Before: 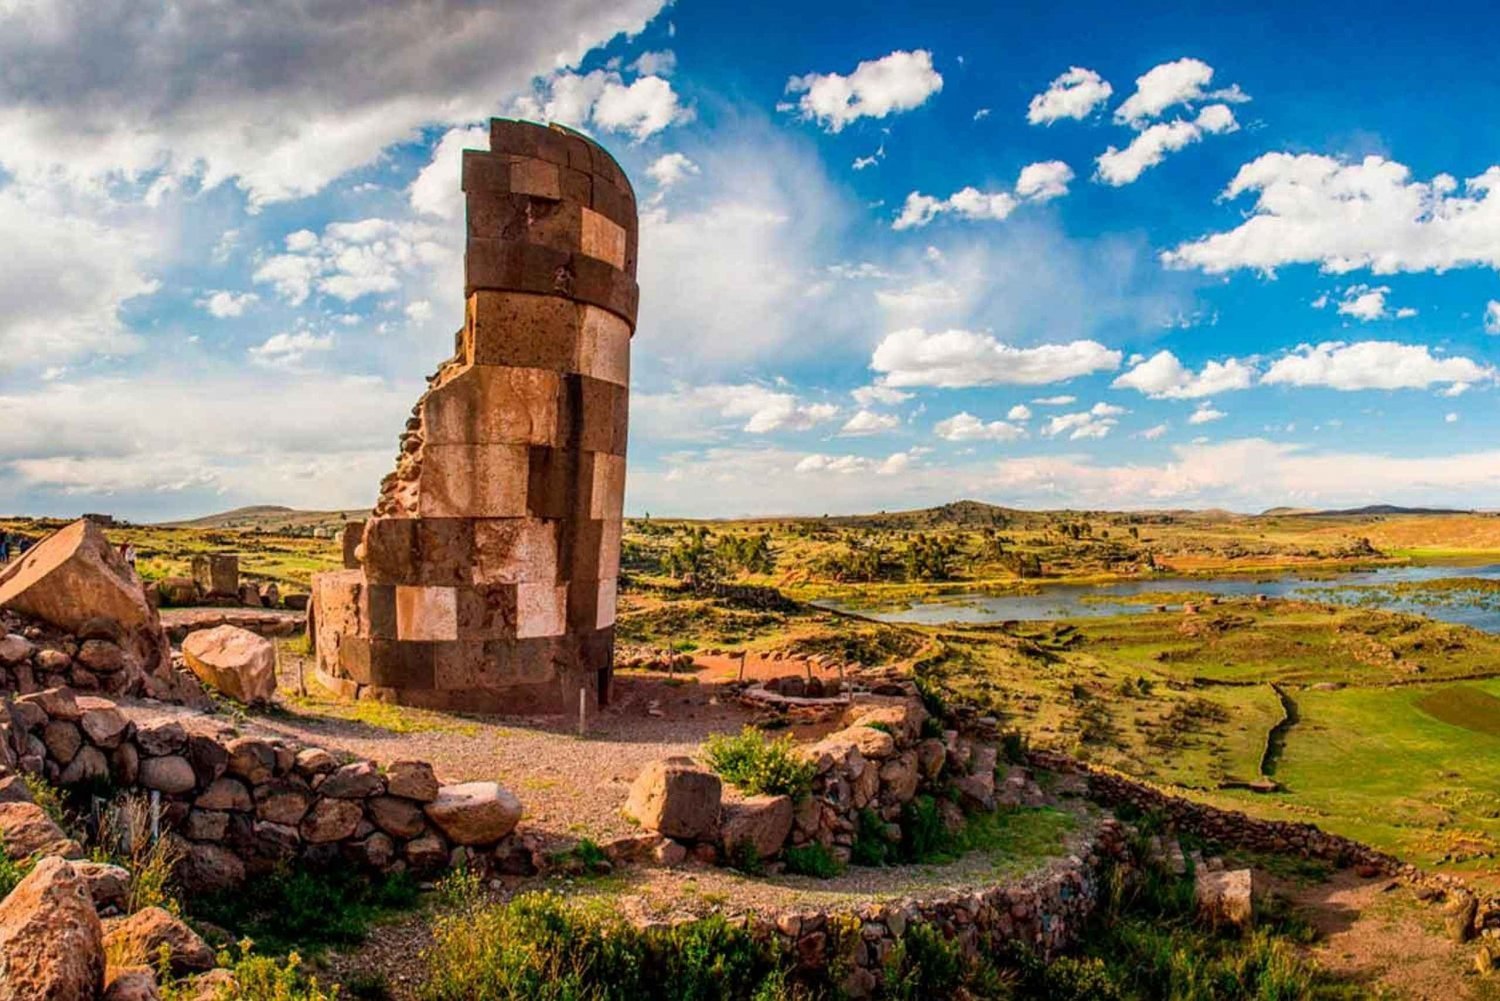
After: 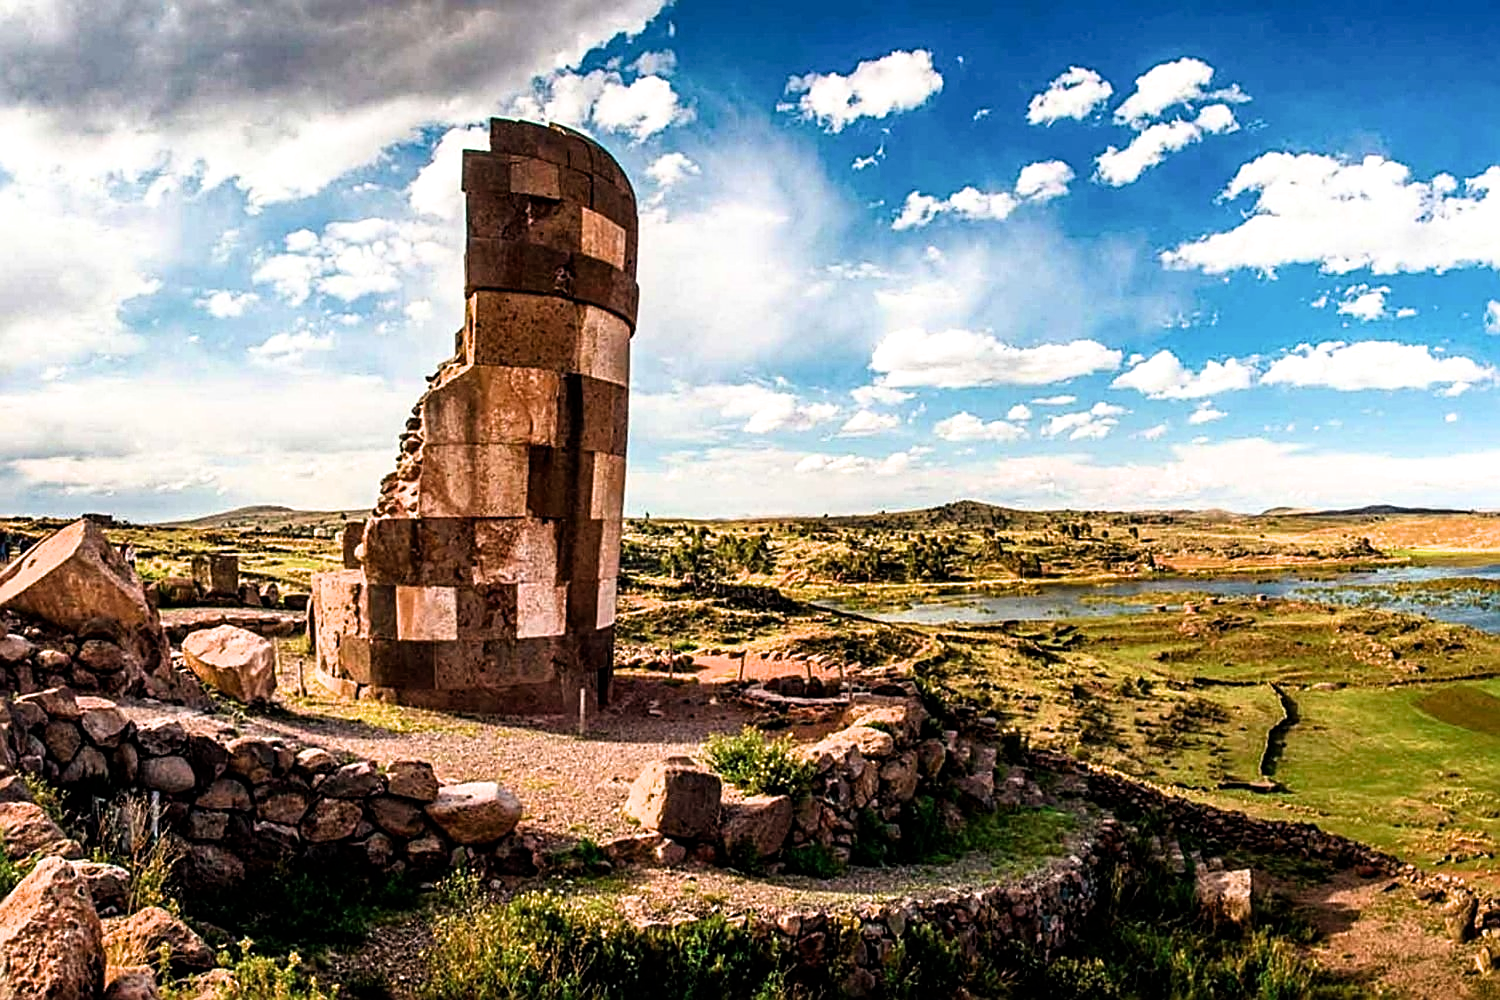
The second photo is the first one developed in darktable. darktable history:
crop: bottom 0.076%
sharpen: radius 2.539, amount 0.643
filmic rgb: black relative exposure -7.99 EV, white relative exposure 2.18 EV, hardness 6.89, iterations of high-quality reconstruction 0
